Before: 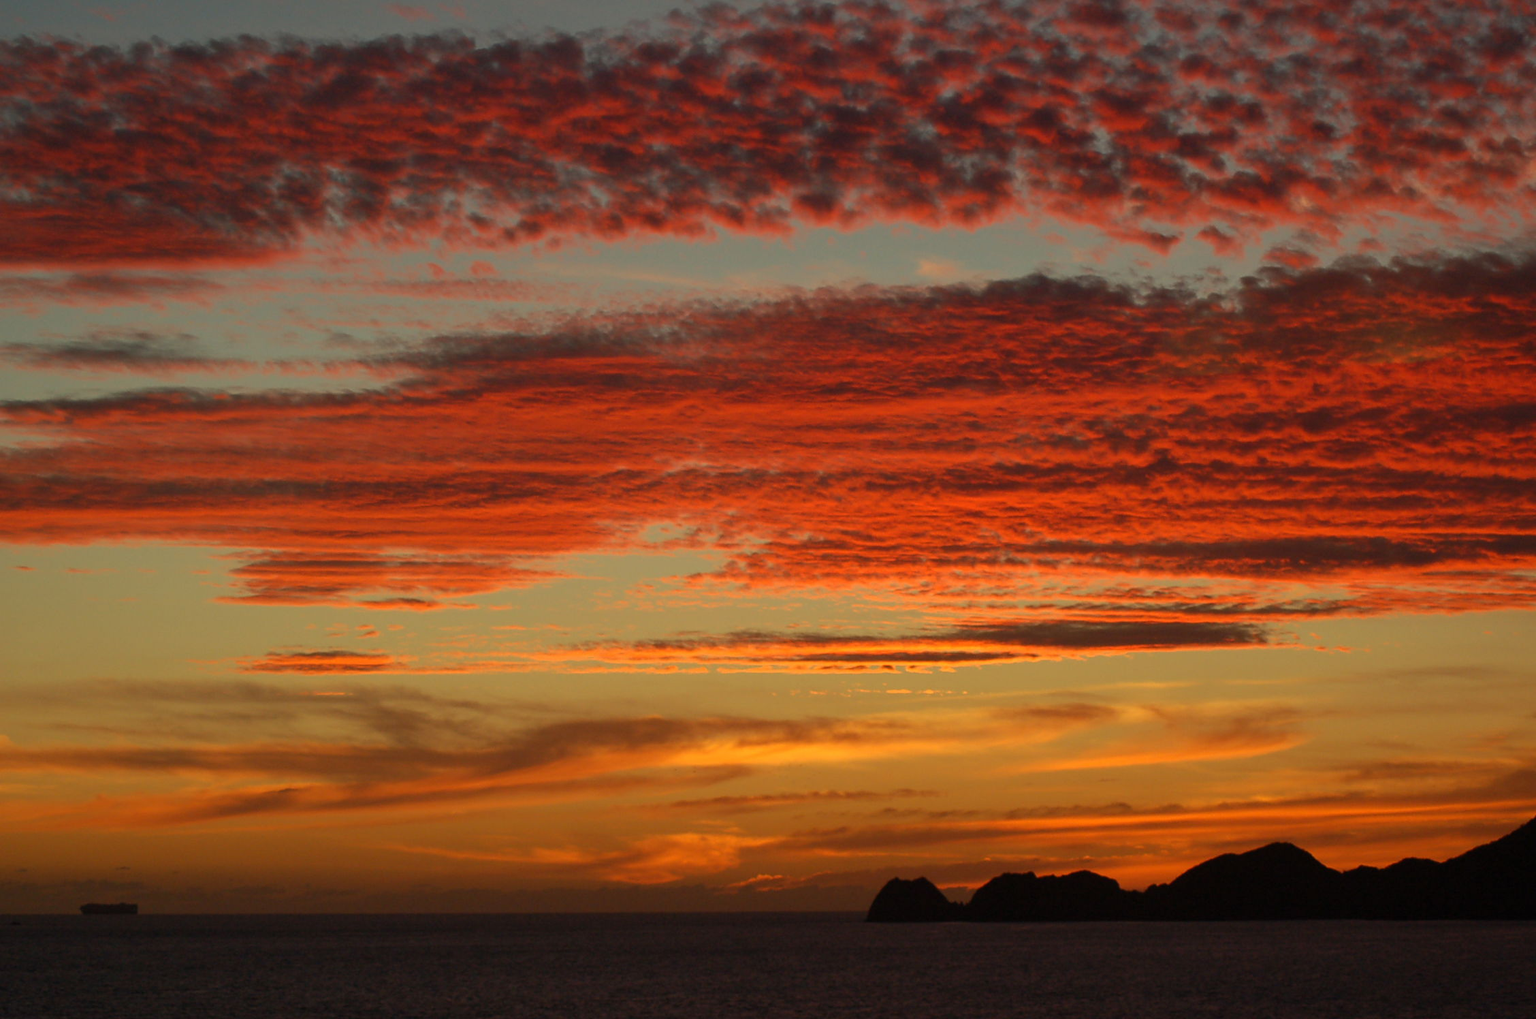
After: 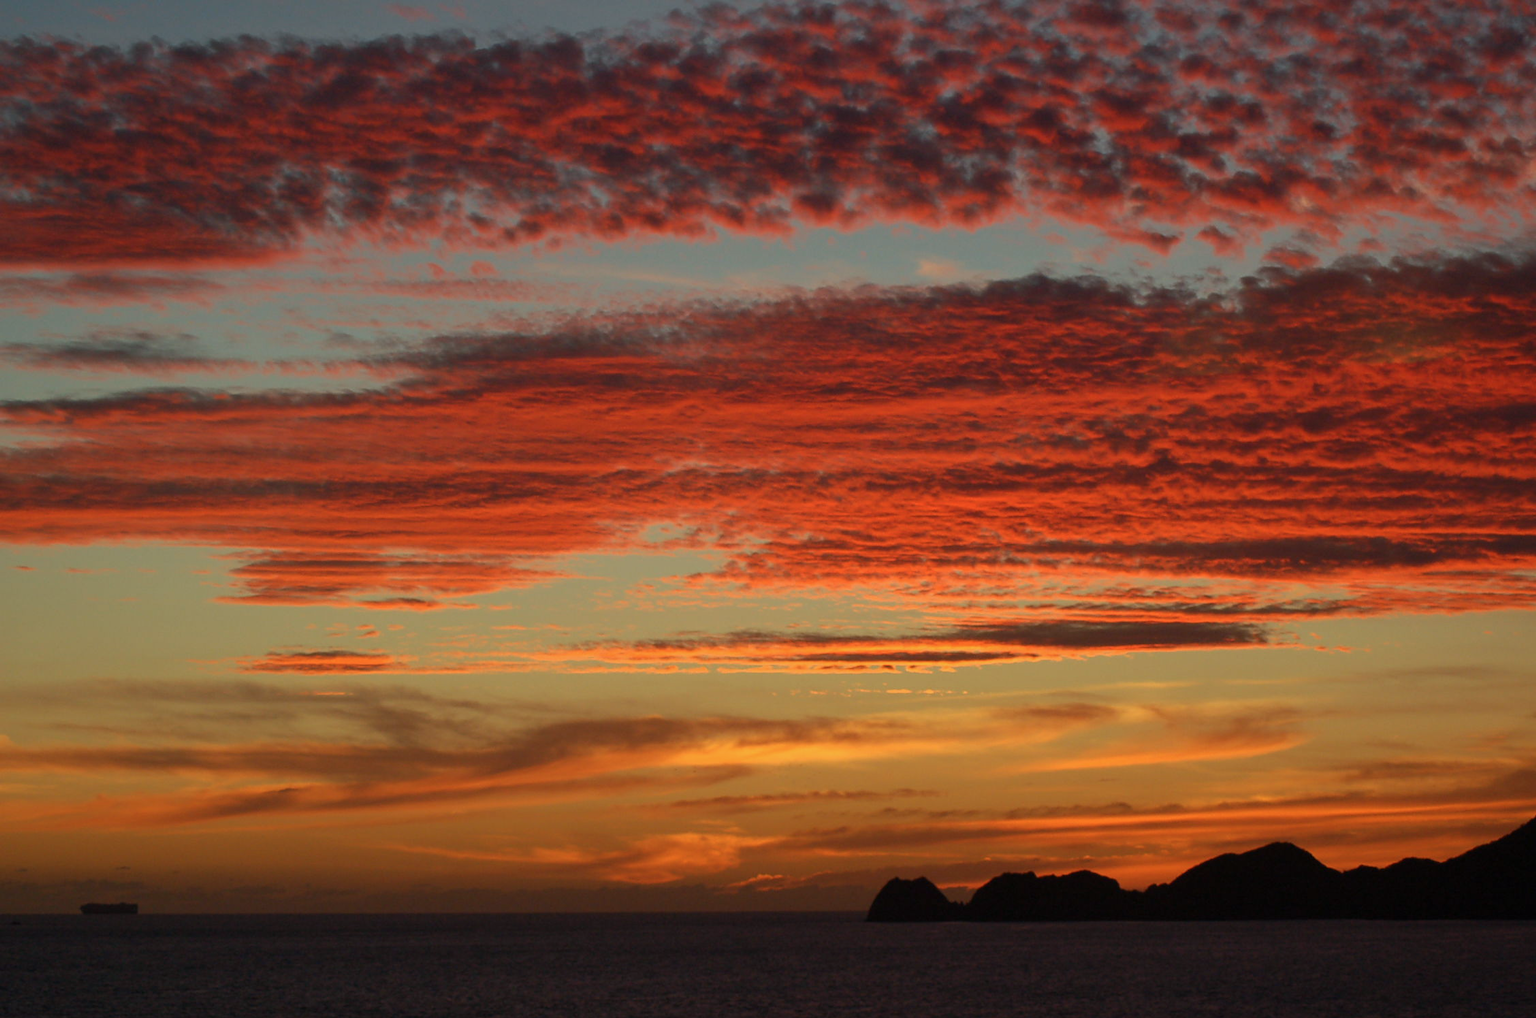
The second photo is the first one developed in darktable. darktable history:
color calibration: x 0.37, y 0.382, temperature 4317.38 K
